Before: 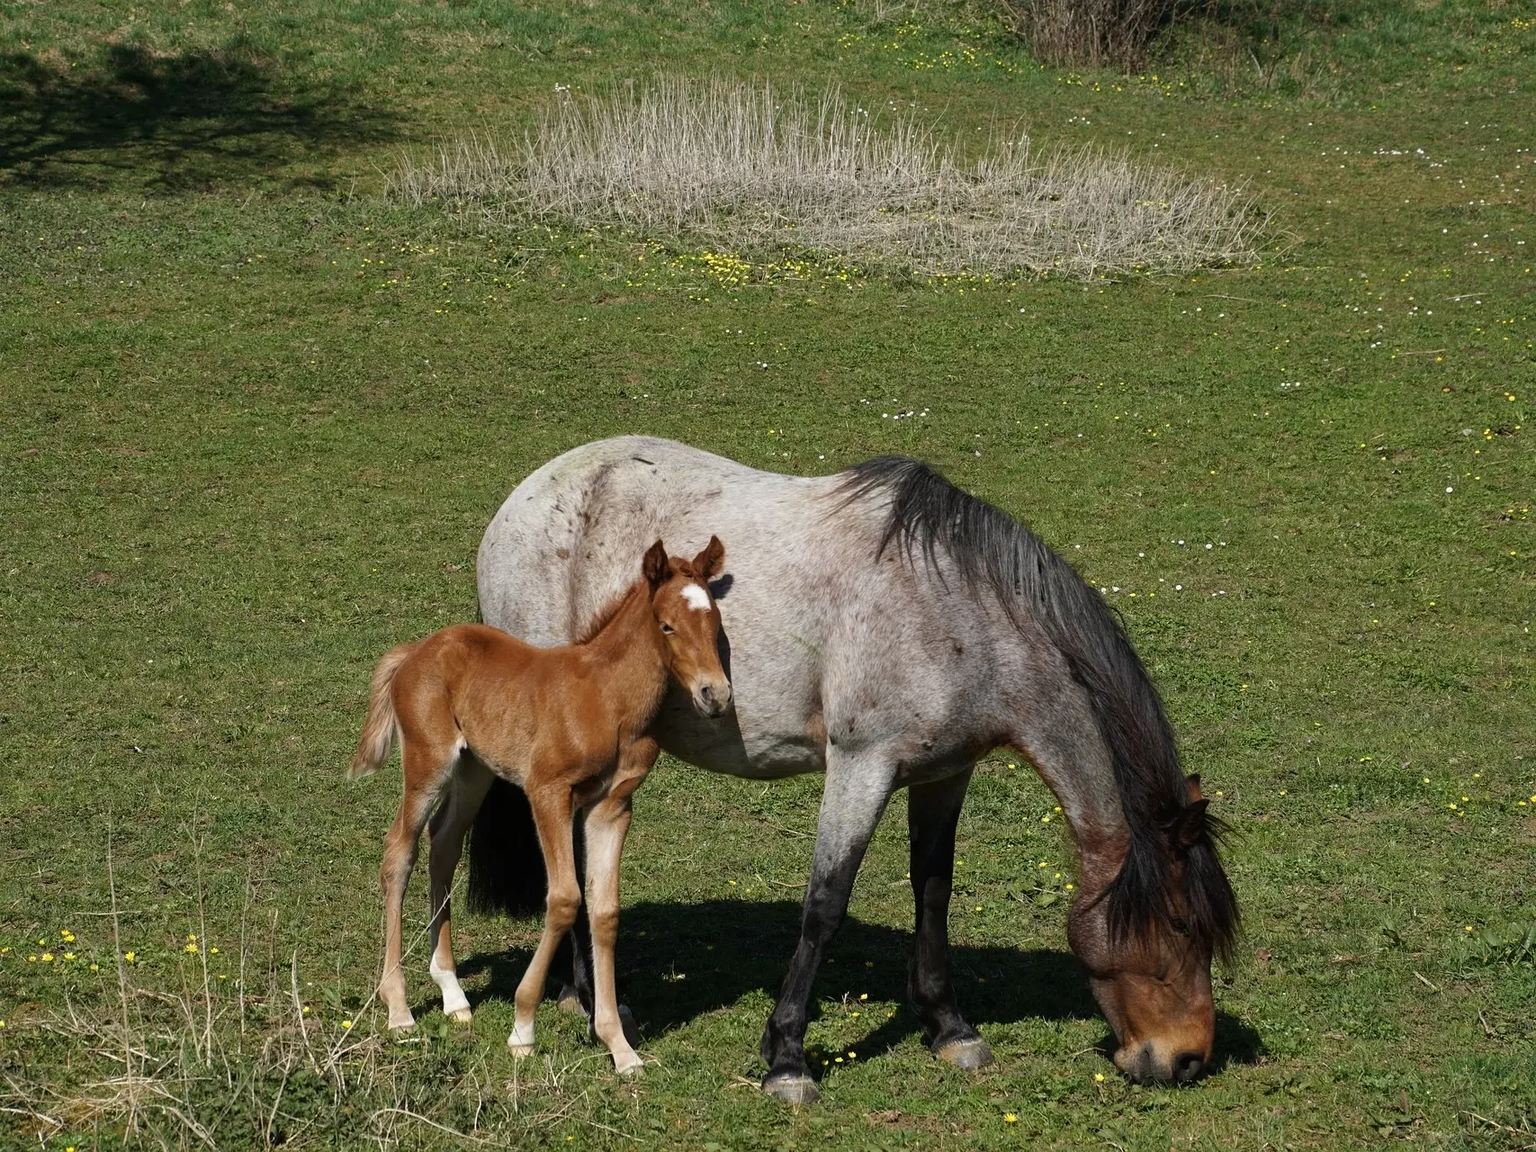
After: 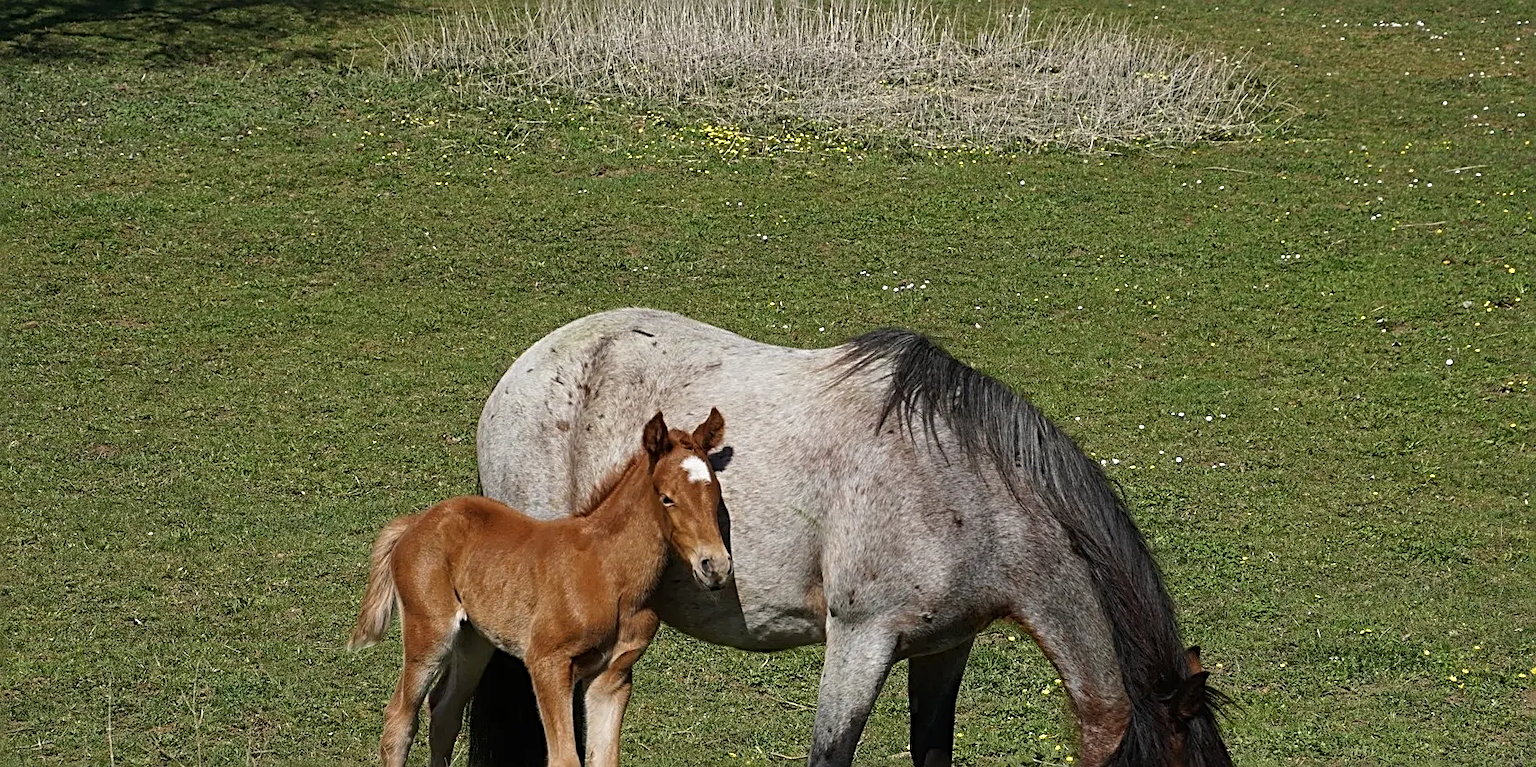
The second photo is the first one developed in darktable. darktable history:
crop: top 11.166%, bottom 22.168%
sharpen: radius 3.119
